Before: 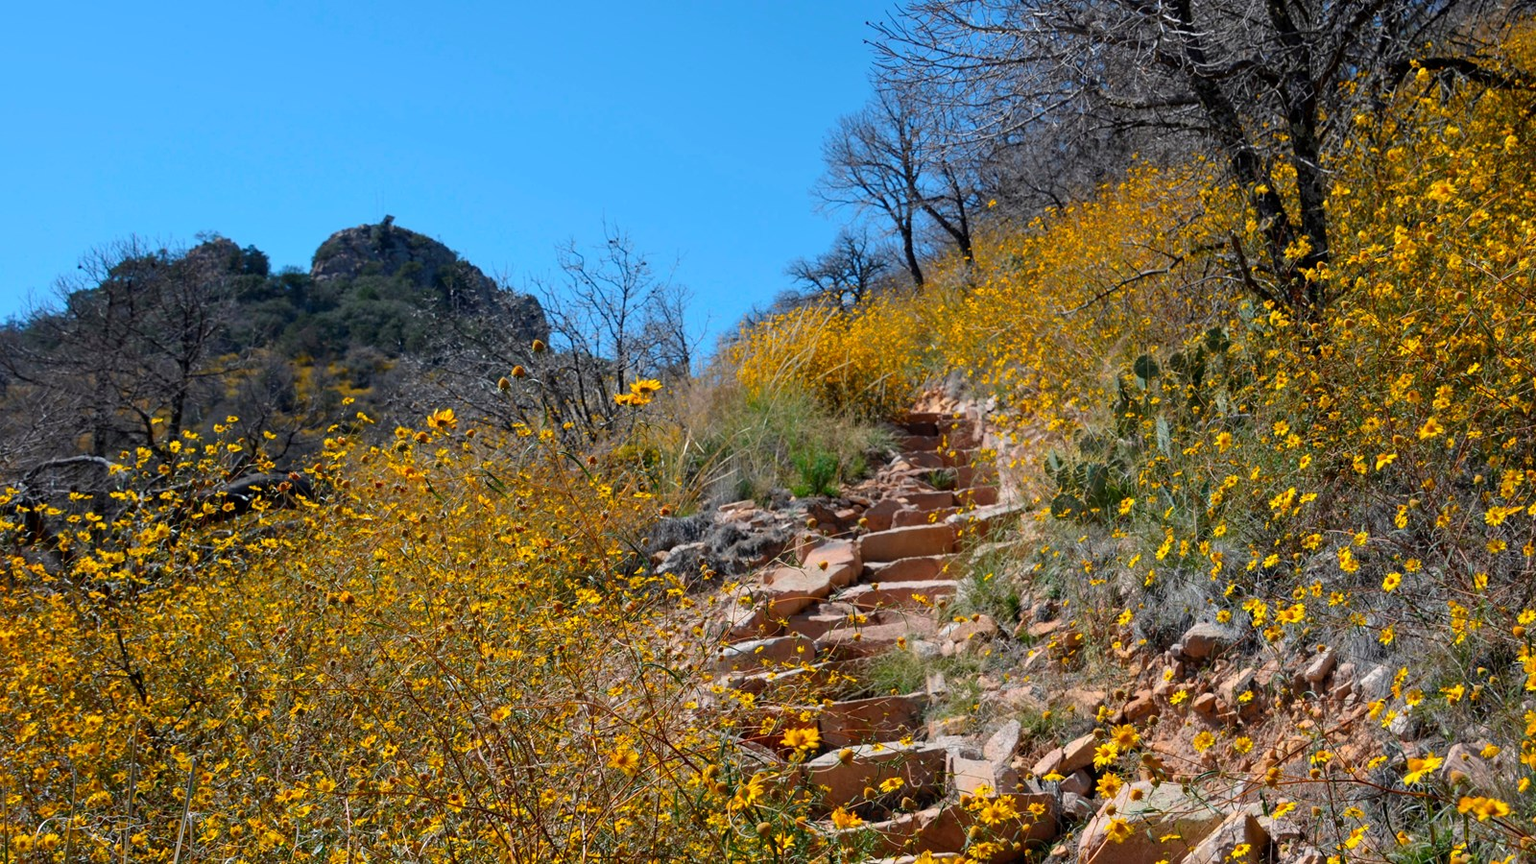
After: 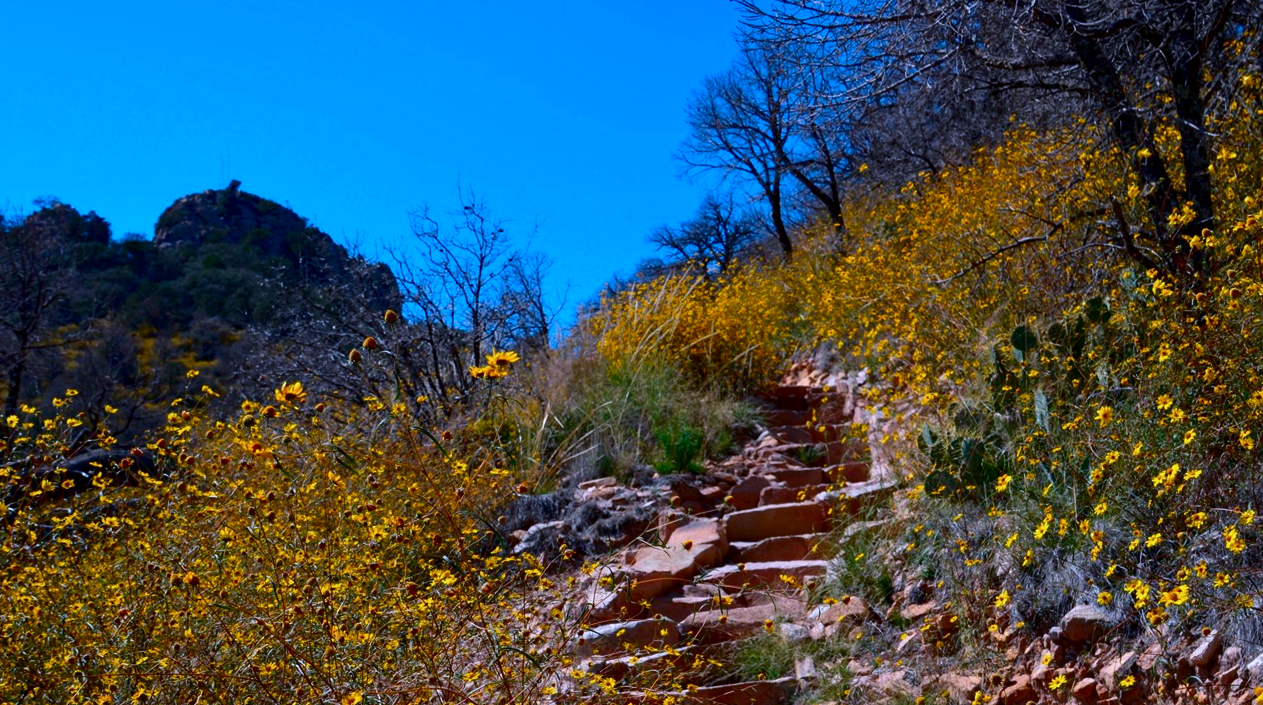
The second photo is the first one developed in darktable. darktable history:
color calibration: illuminant as shot in camera, x 0.379, y 0.395, temperature 4137.31 K
crop and rotate: left 10.726%, top 4.989%, right 10.318%, bottom 16.633%
haze removal: compatibility mode true, adaptive false
contrast brightness saturation: contrast 0.129, brightness -0.225, saturation 0.136
